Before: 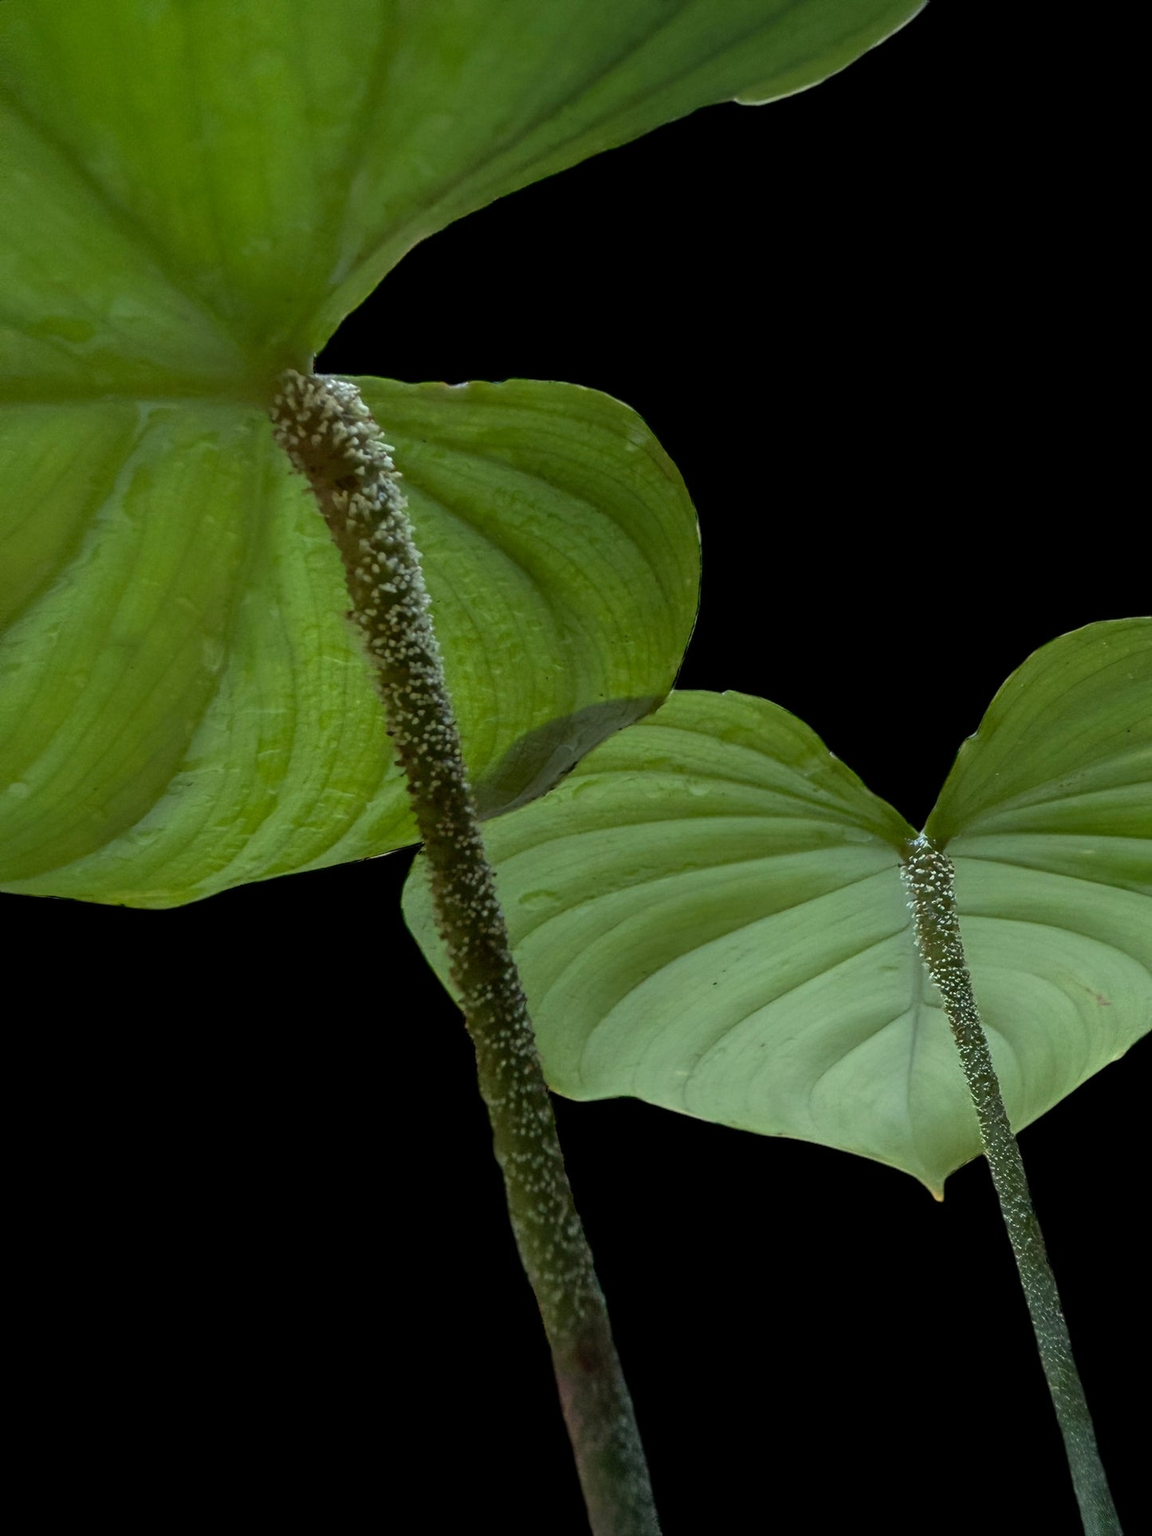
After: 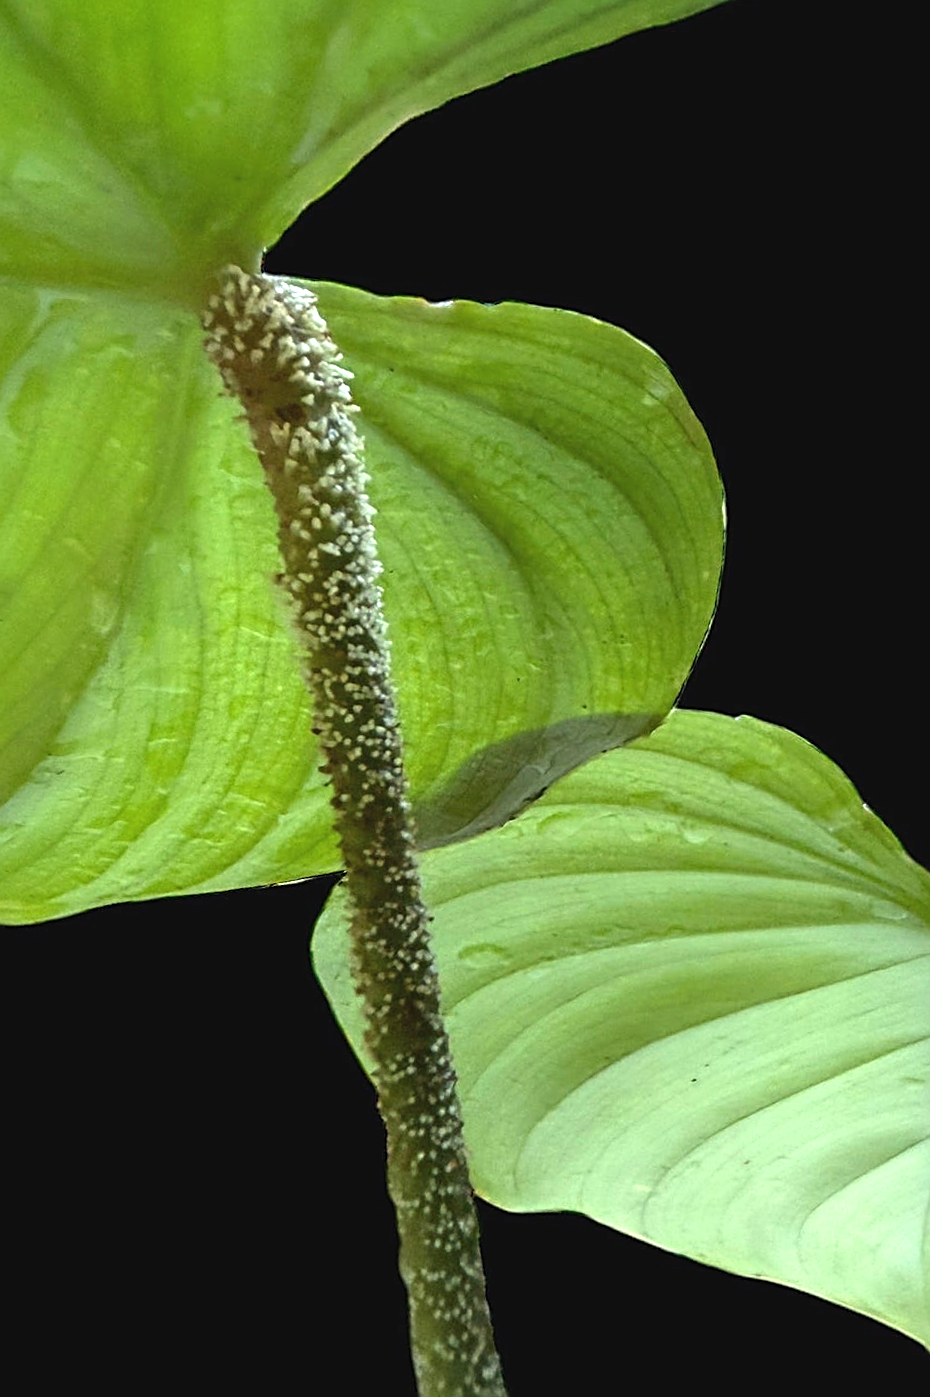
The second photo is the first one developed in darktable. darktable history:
crop: left 16.202%, top 11.208%, right 26.045%, bottom 20.557%
rotate and perspective: rotation 5.12°, automatic cropping off
exposure: black level correction -0.002, exposure 1.35 EV, compensate highlight preservation false
sharpen: amount 0.575
